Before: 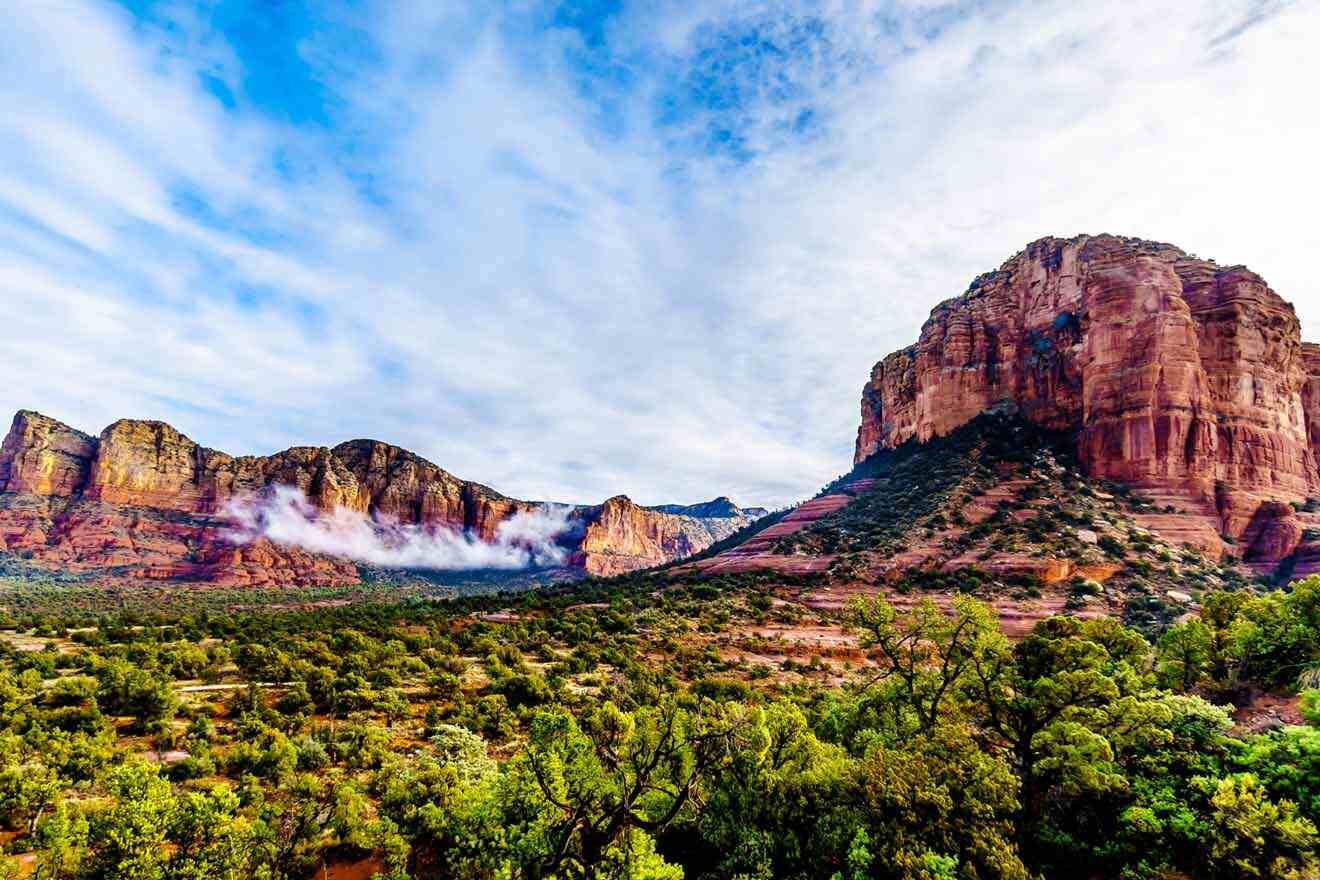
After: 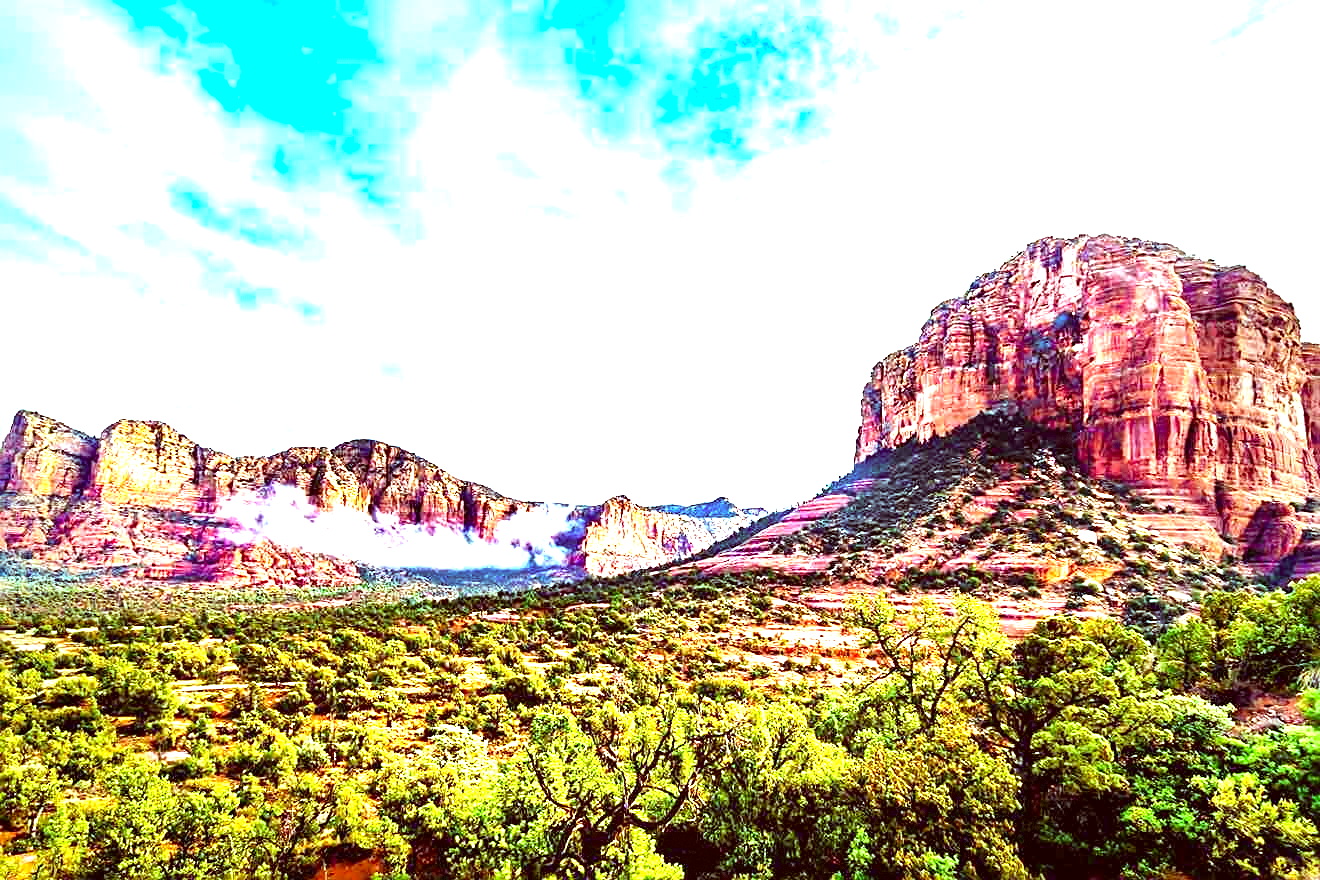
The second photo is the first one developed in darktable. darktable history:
exposure: black level correction 0, exposure 2.088 EV, compensate exposure bias true, compensate highlight preservation false
color correction: highlights a* -7.23, highlights b* -0.161, shadows a* 20.08, shadows b* 11.73
sharpen: on, module defaults
vignetting: fall-off start 68.33%, fall-off radius 30%, saturation 0.042, center (-0.066, -0.311), width/height ratio 0.992, shape 0.85, dithering 8-bit output
